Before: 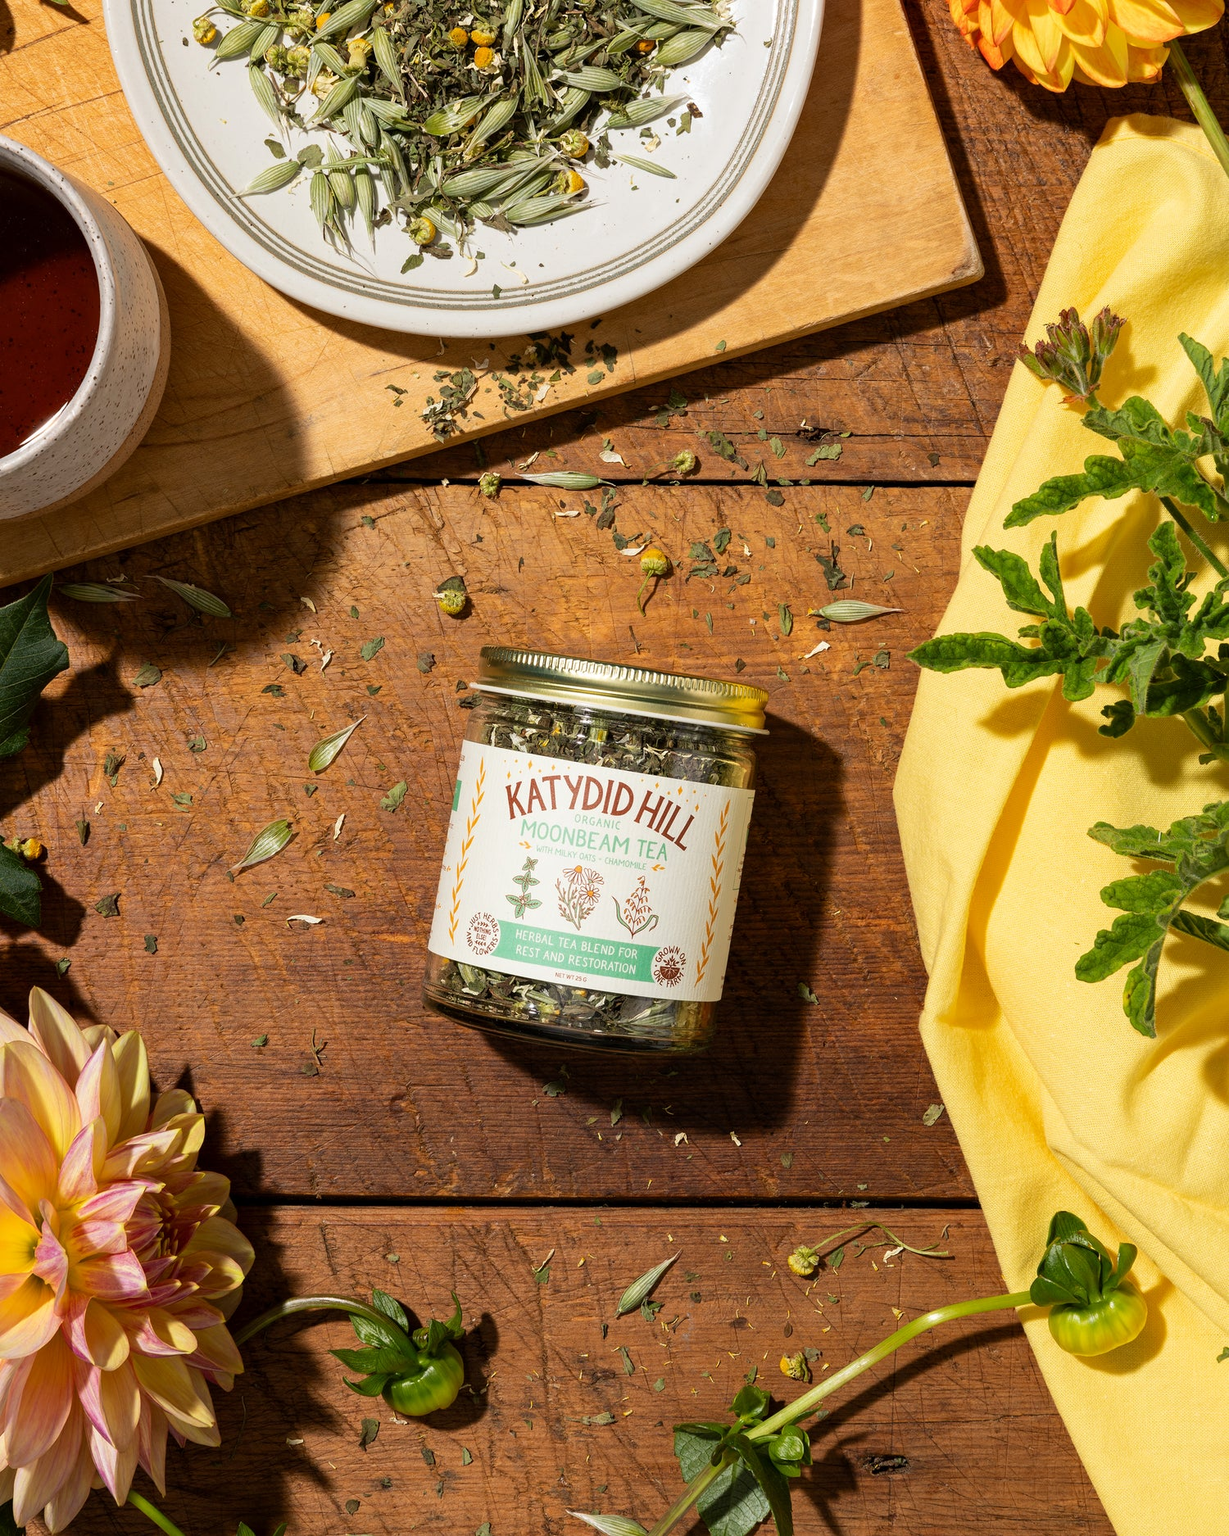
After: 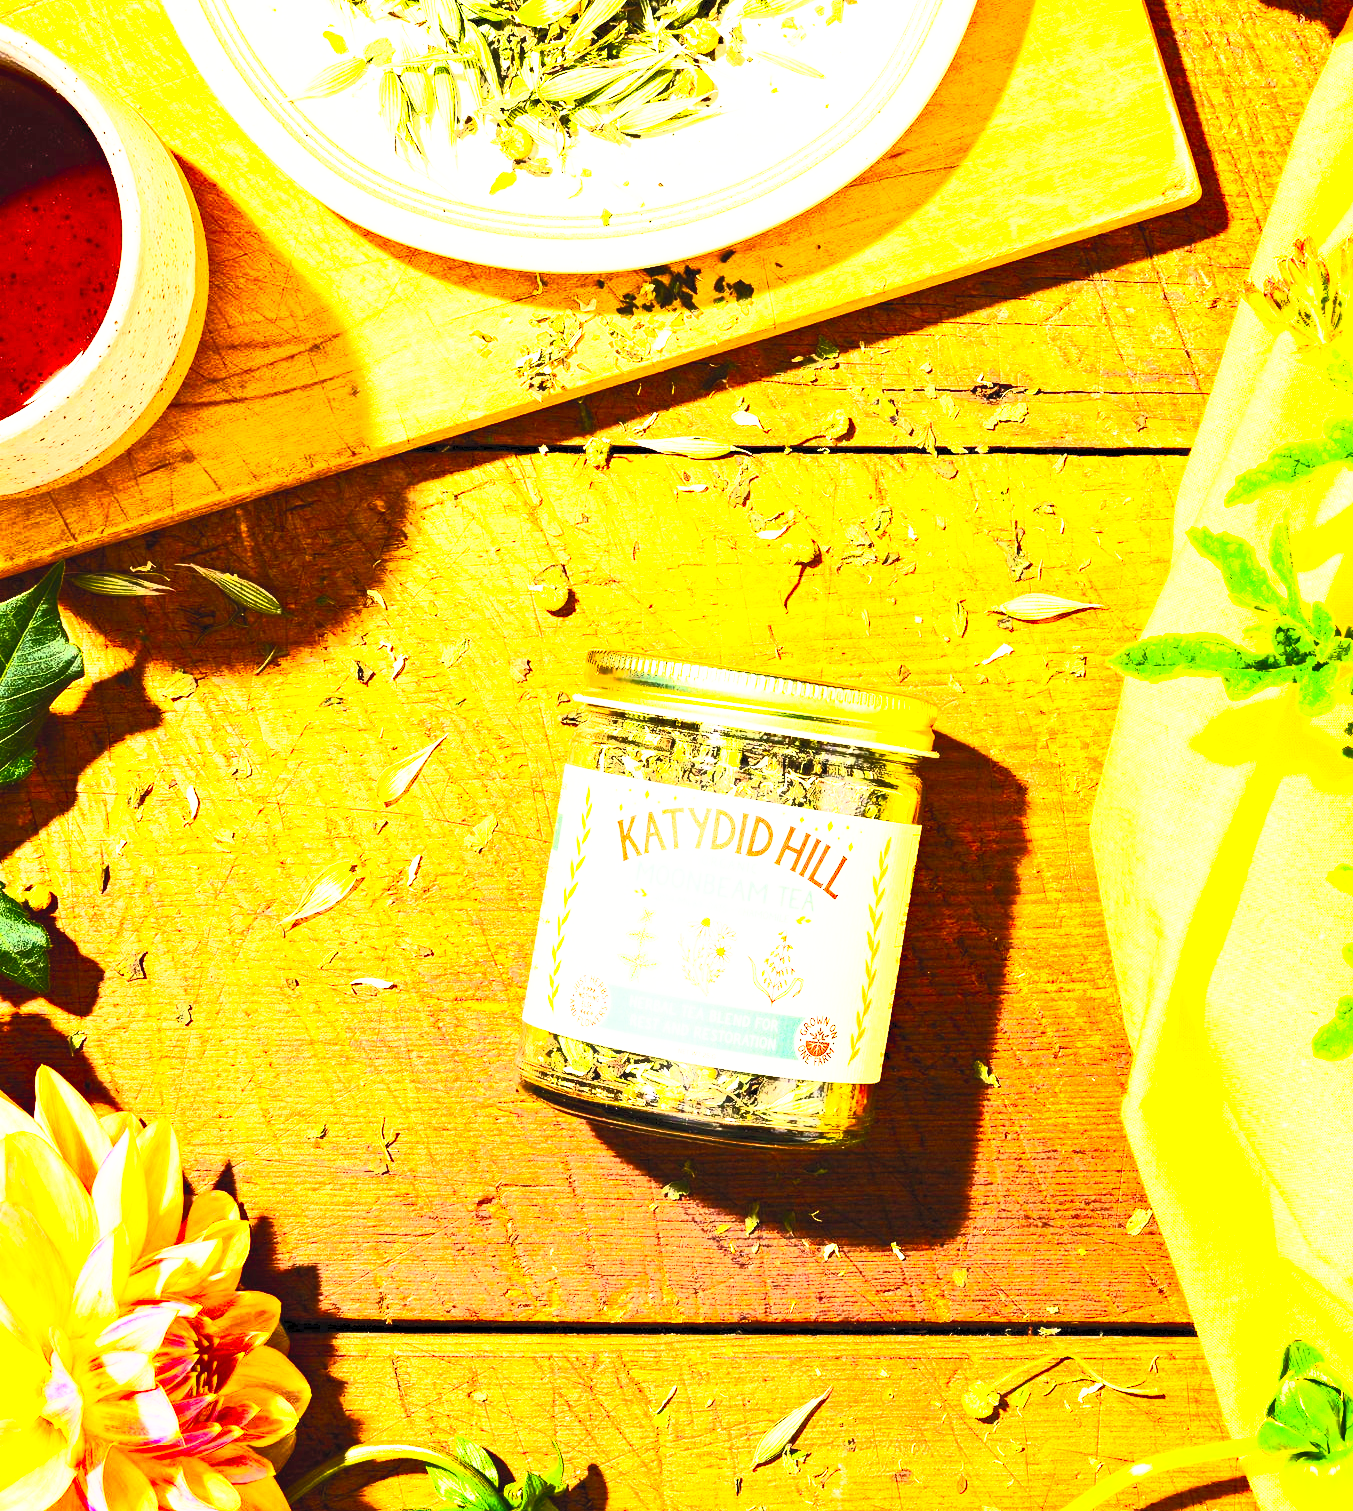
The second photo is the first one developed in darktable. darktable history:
base curve: curves: ch0 [(0, 0) (0.495, 0.917) (1, 1)], preserve colors none
tone equalizer: -7 EV 0.155 EV, -6 EV 0.626 EV, -5 EV 1.13 EV, -4 EV 1.35 EV, -3 EV 1.18 EV, -2 EV 0.6 EV, -1 EV 0.153 EV, edges refinement/feathering 500, mask exposure compensation -1.57 EV, preserve details no
crop: top 7.445%, right 9.781%, bottom 11.965%
contrast brightness saturation: contrast 0.99, brightness 0.992, saturation 1
exposure: compensate highlight preservation false
haze removal: compatibility mode true, adaptive false
